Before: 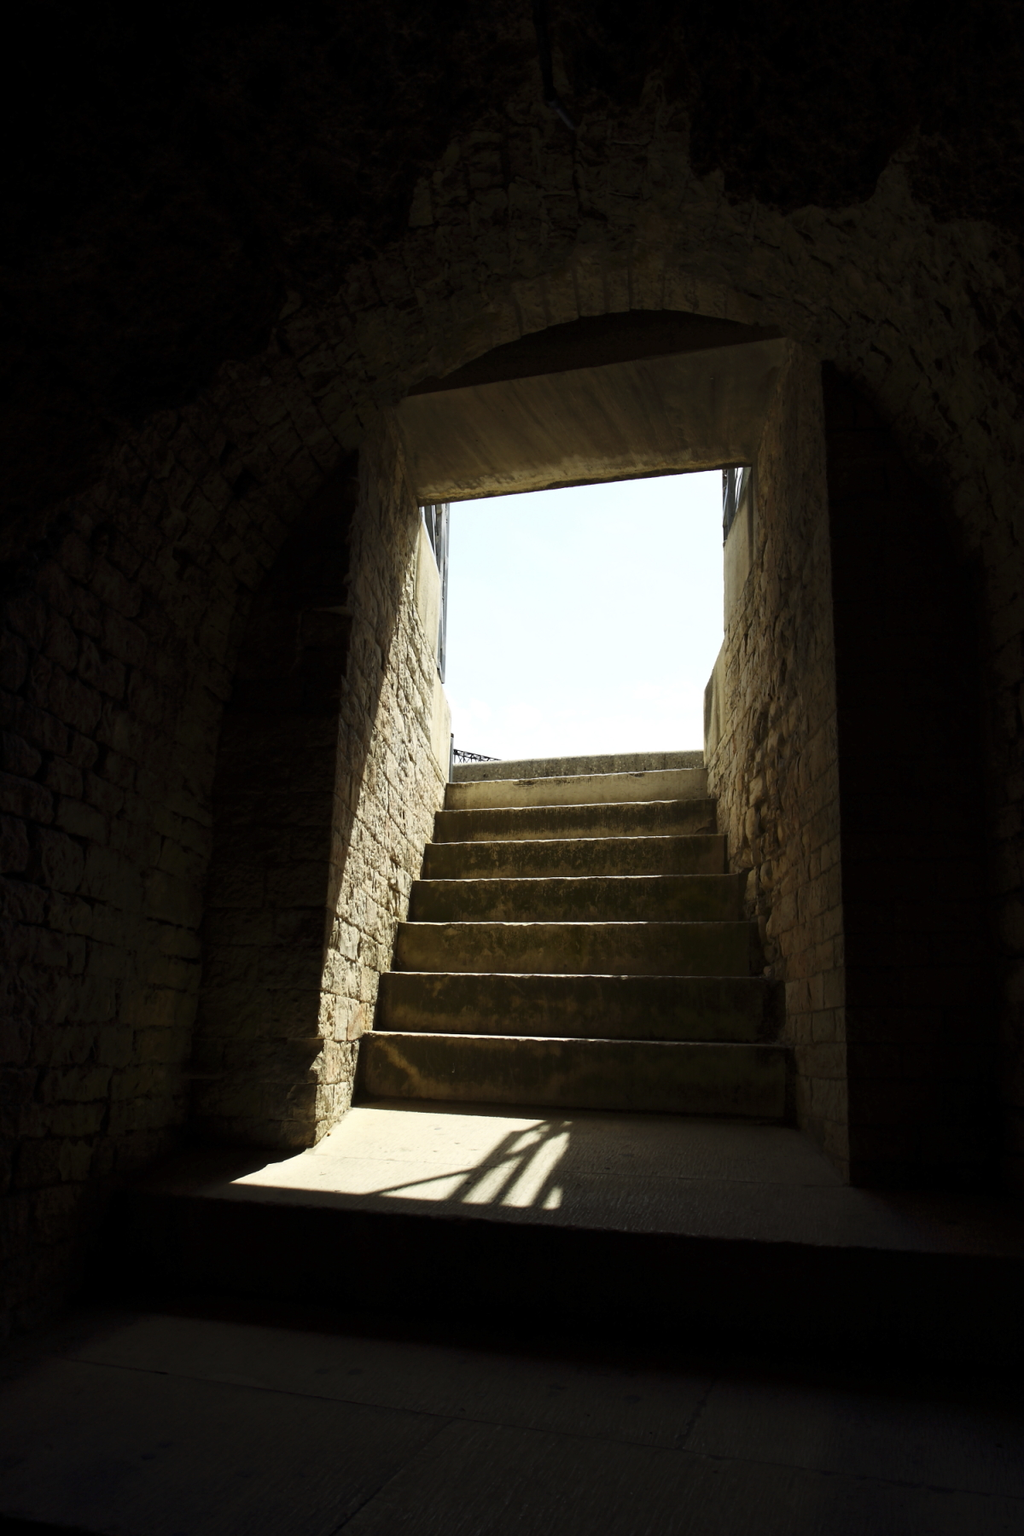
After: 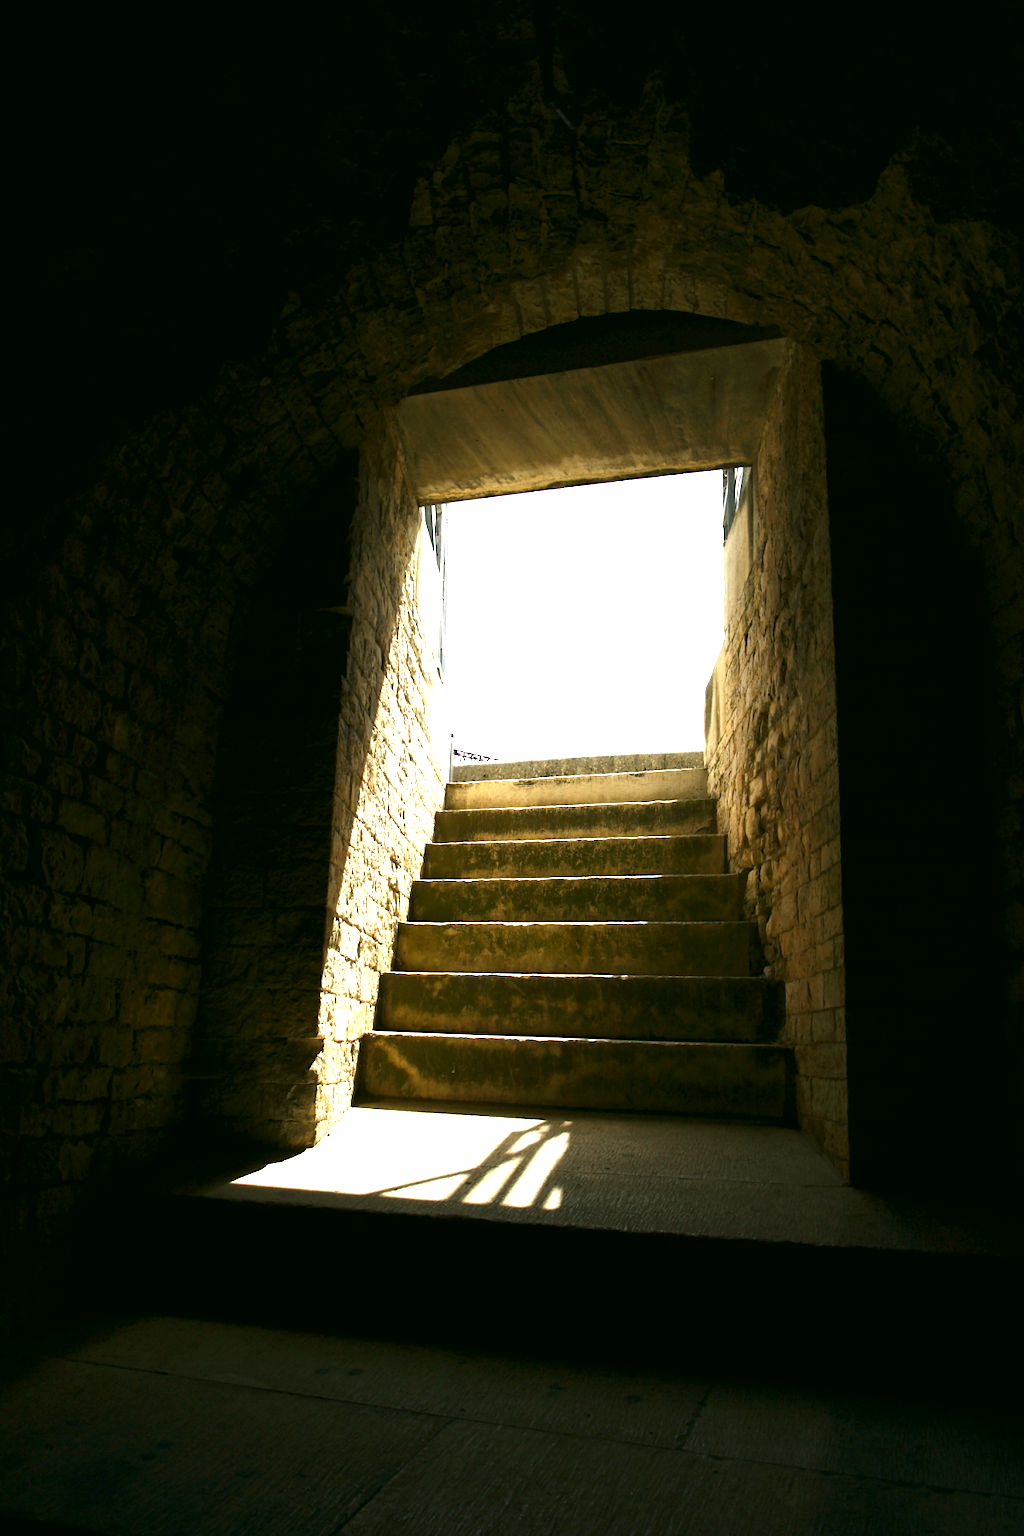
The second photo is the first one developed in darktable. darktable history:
exposure: black level correction 0, exposure 1.45 EV, compensate exposure bias true, compensate highlight preservation false
color correction: highlights a* 4.02, highlights b* 4.98, shadows a* -7.55, shadows b* 4.98
